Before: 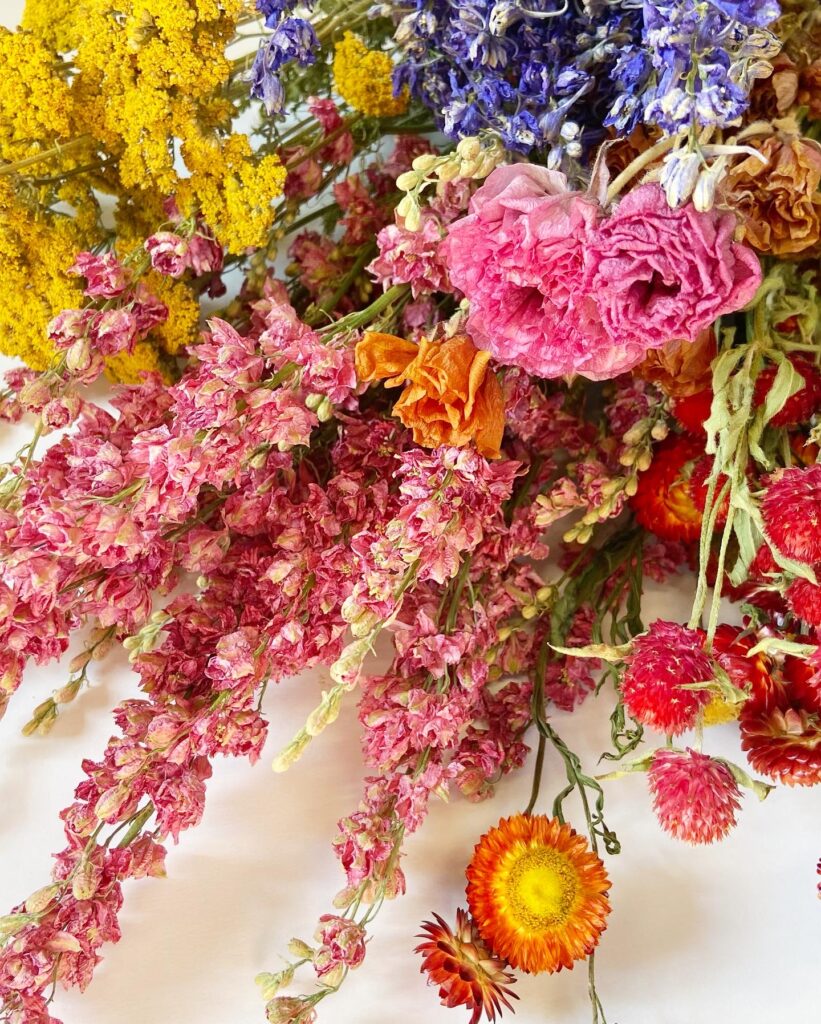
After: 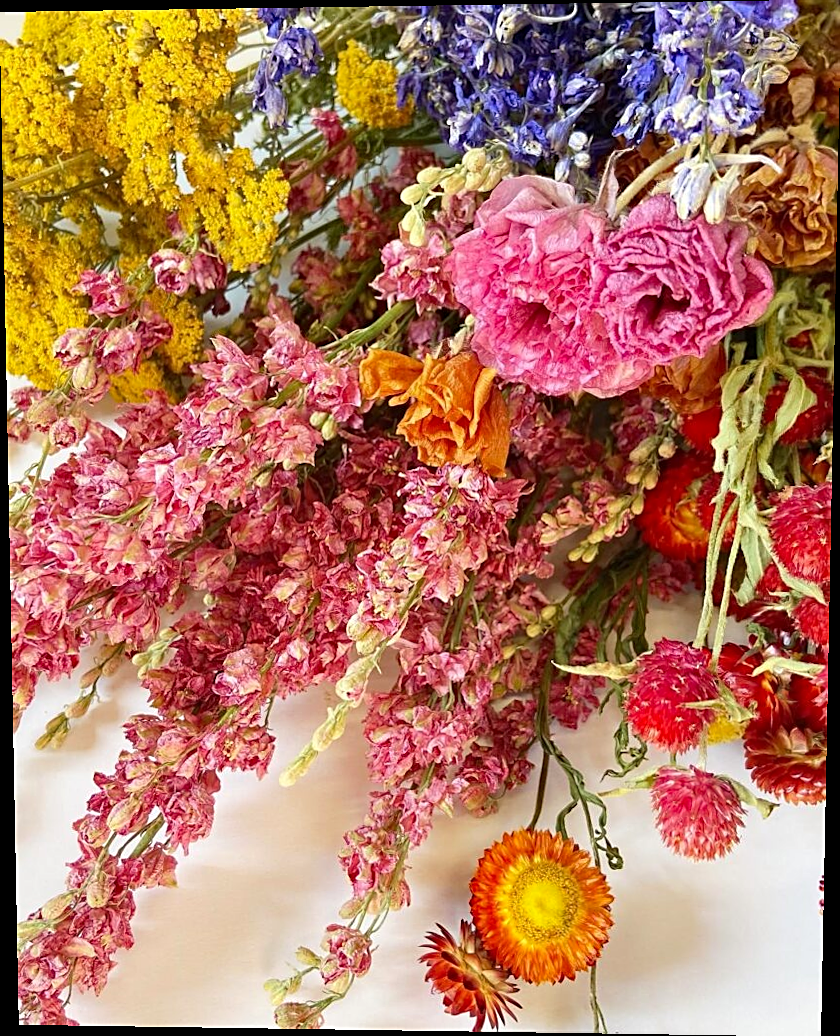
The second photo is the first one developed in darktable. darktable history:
rotate and perspective: lens shift (vertical) 0.048, lens shift (horizontal) -0.024, automatic cropping off
haze removal: adaptive false
sharpen: on, module defaults
